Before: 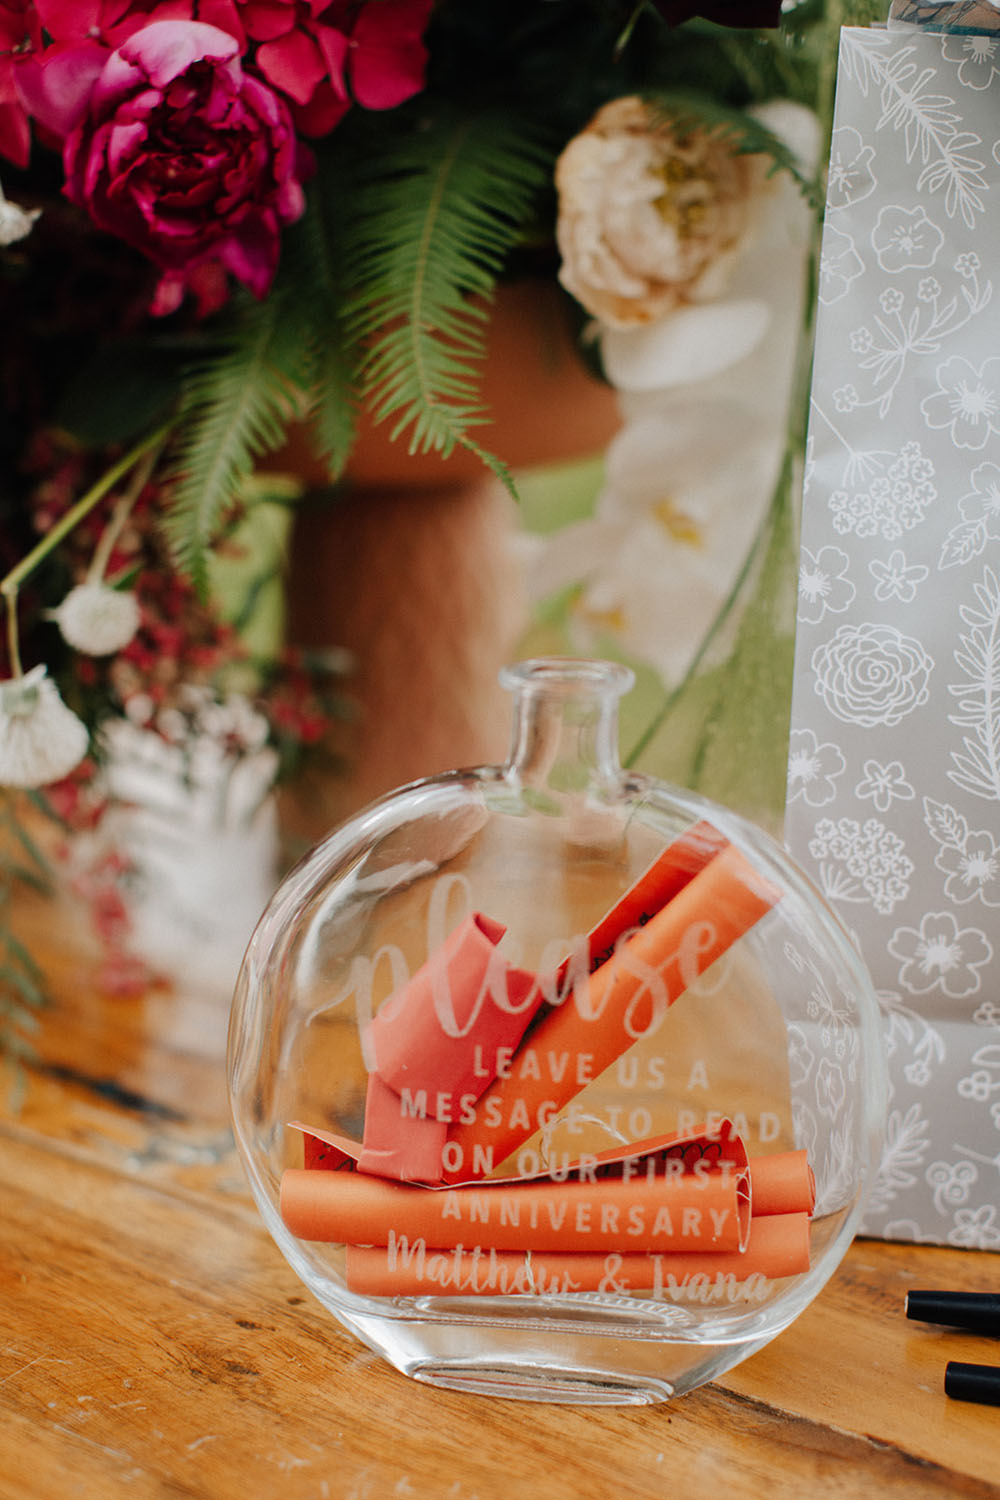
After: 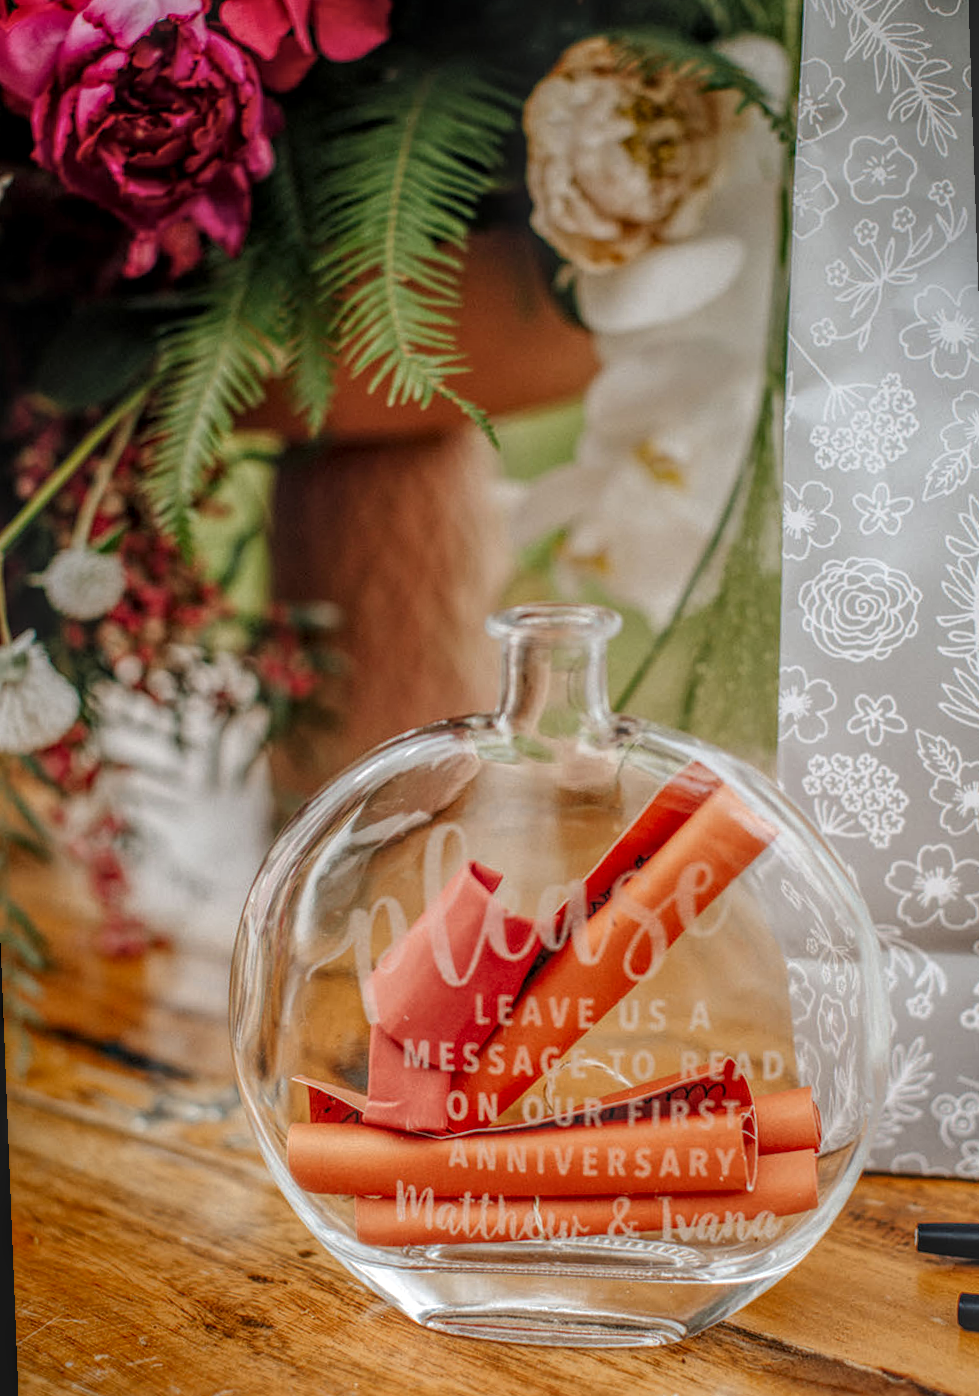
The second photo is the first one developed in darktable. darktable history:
rotate and perspective: rotation -2.12°, lens shift (vertical) 0.009, lens shift (horizontal) -0.008, automatic cropping original format, crop left 0.036, crop right 0.964, crop top 0.05, crop bottom 0.959
local contrast: highlights 0%, shadows 0%, detail 200%, midtone range 0.25
